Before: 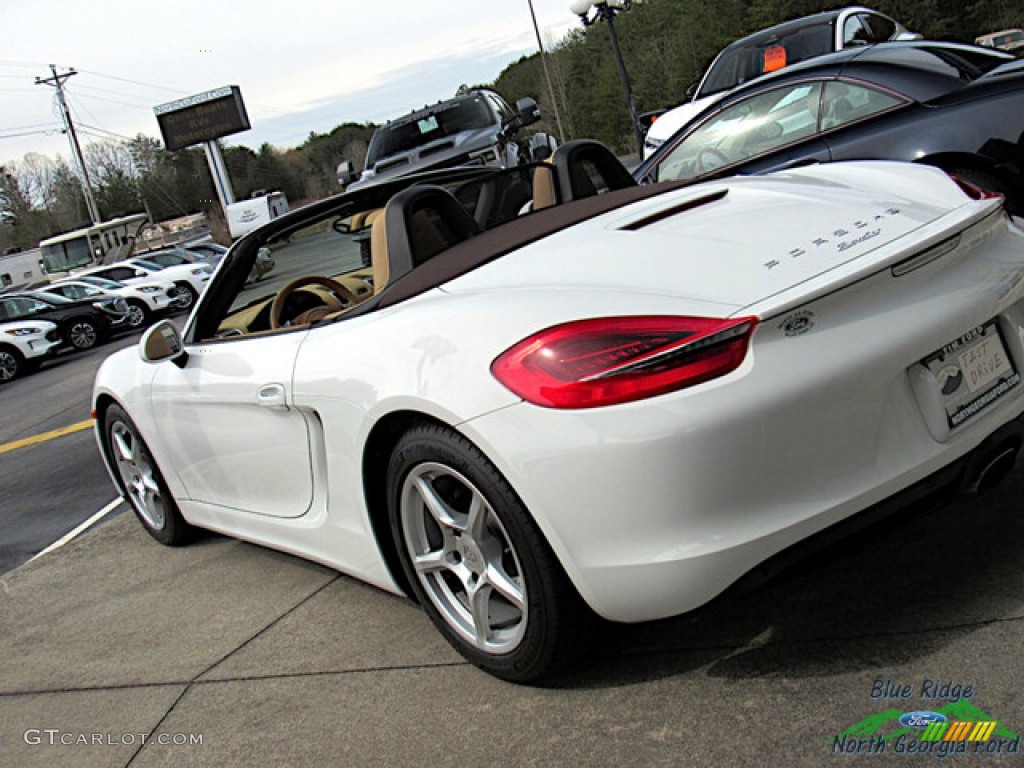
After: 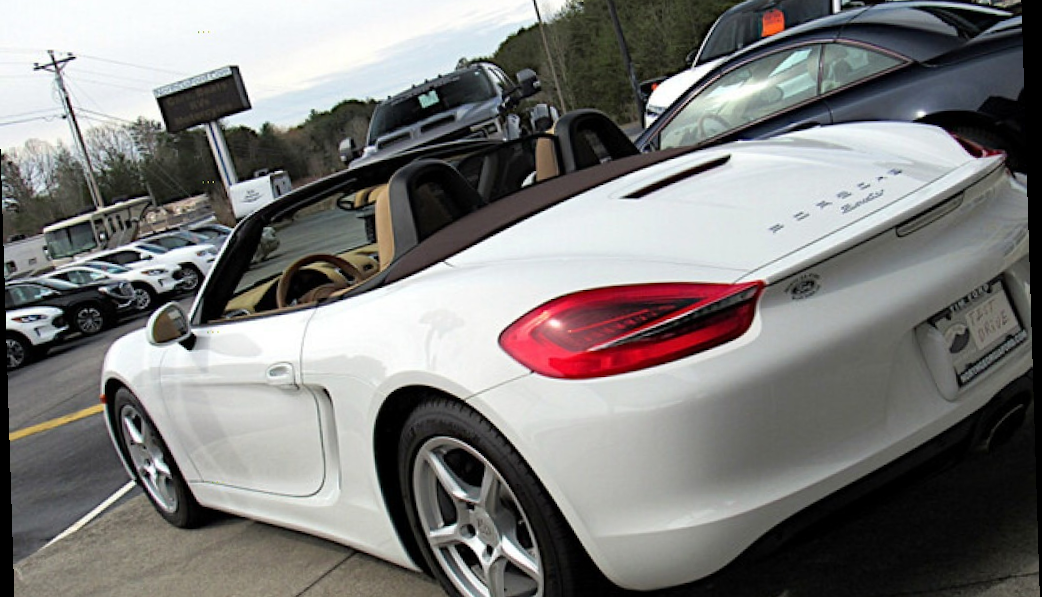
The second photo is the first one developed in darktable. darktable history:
rotate and perspective: rotation -1.77°, lens shift (horizontal) 0.004, automatic cropping off
crop: left 0.387%, top 5.469%, bottom 19.809%
